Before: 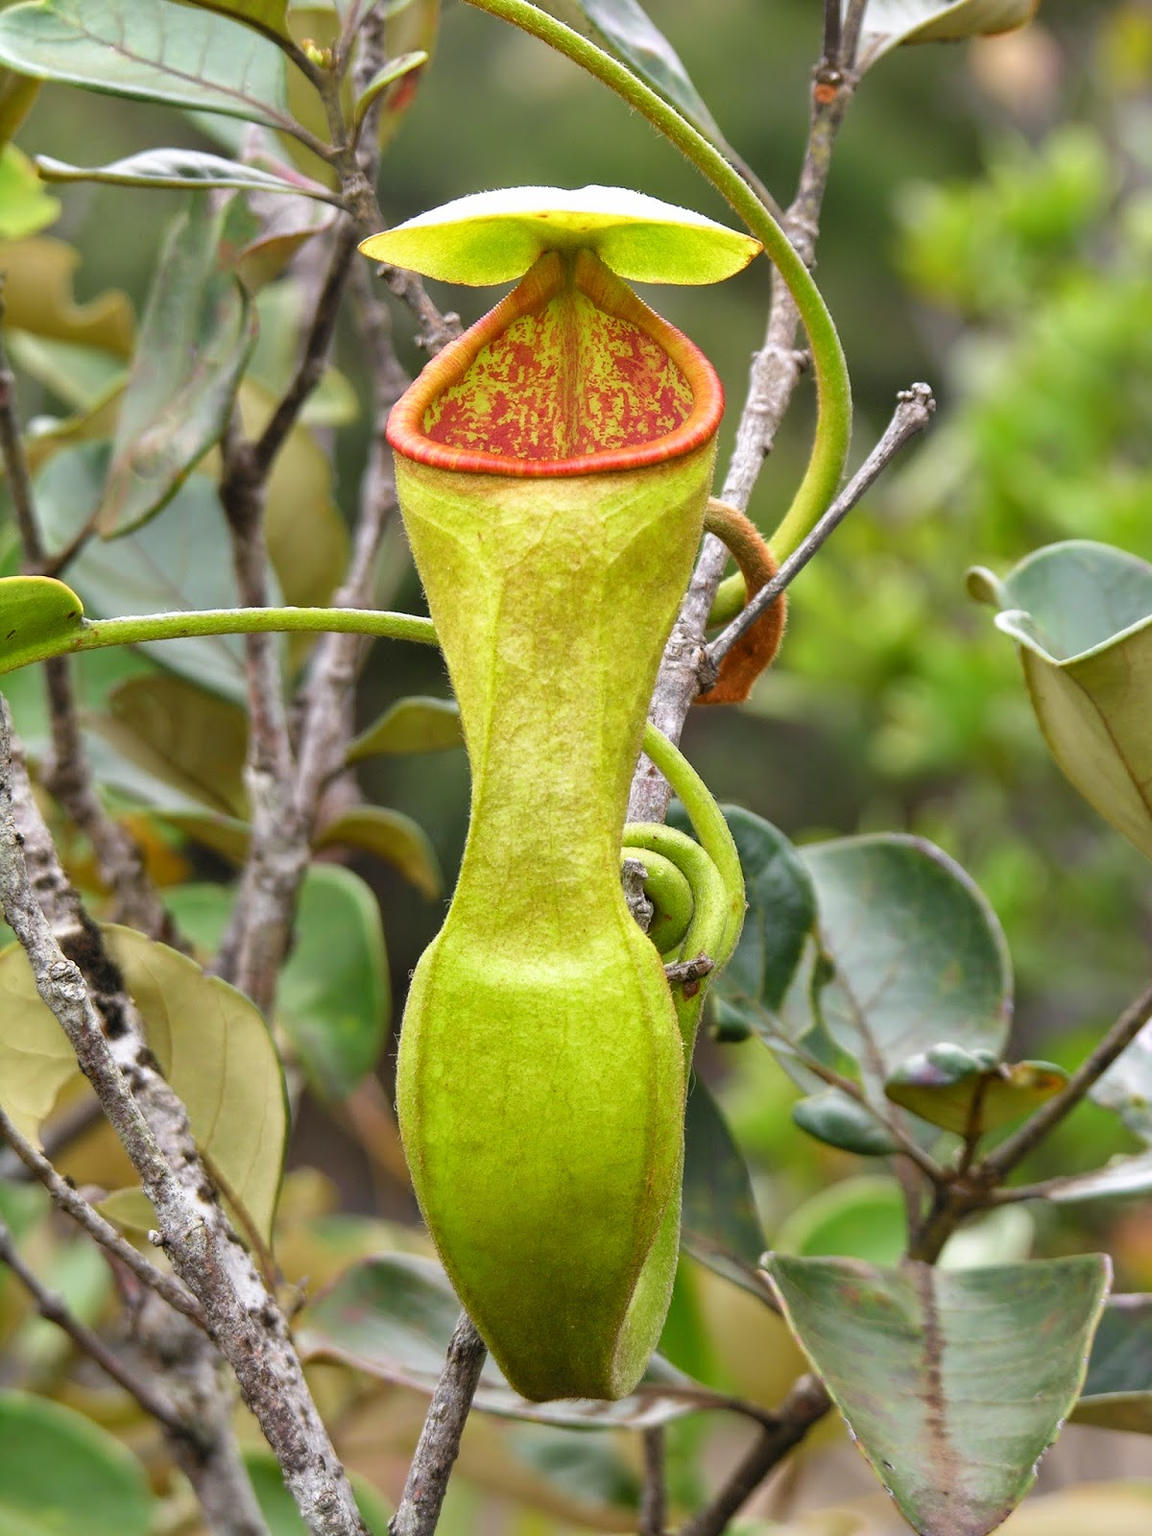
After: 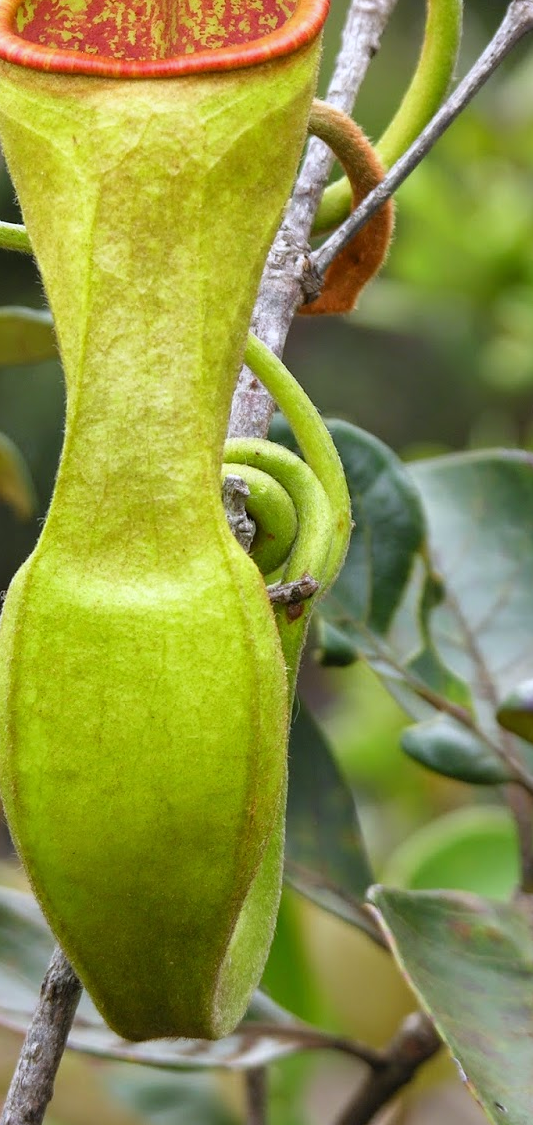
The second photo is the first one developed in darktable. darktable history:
white balance: red 0.967, blue 1.049
crop: left 35.432%, top 26.233%, right 20.145%, bottom 3.432%
